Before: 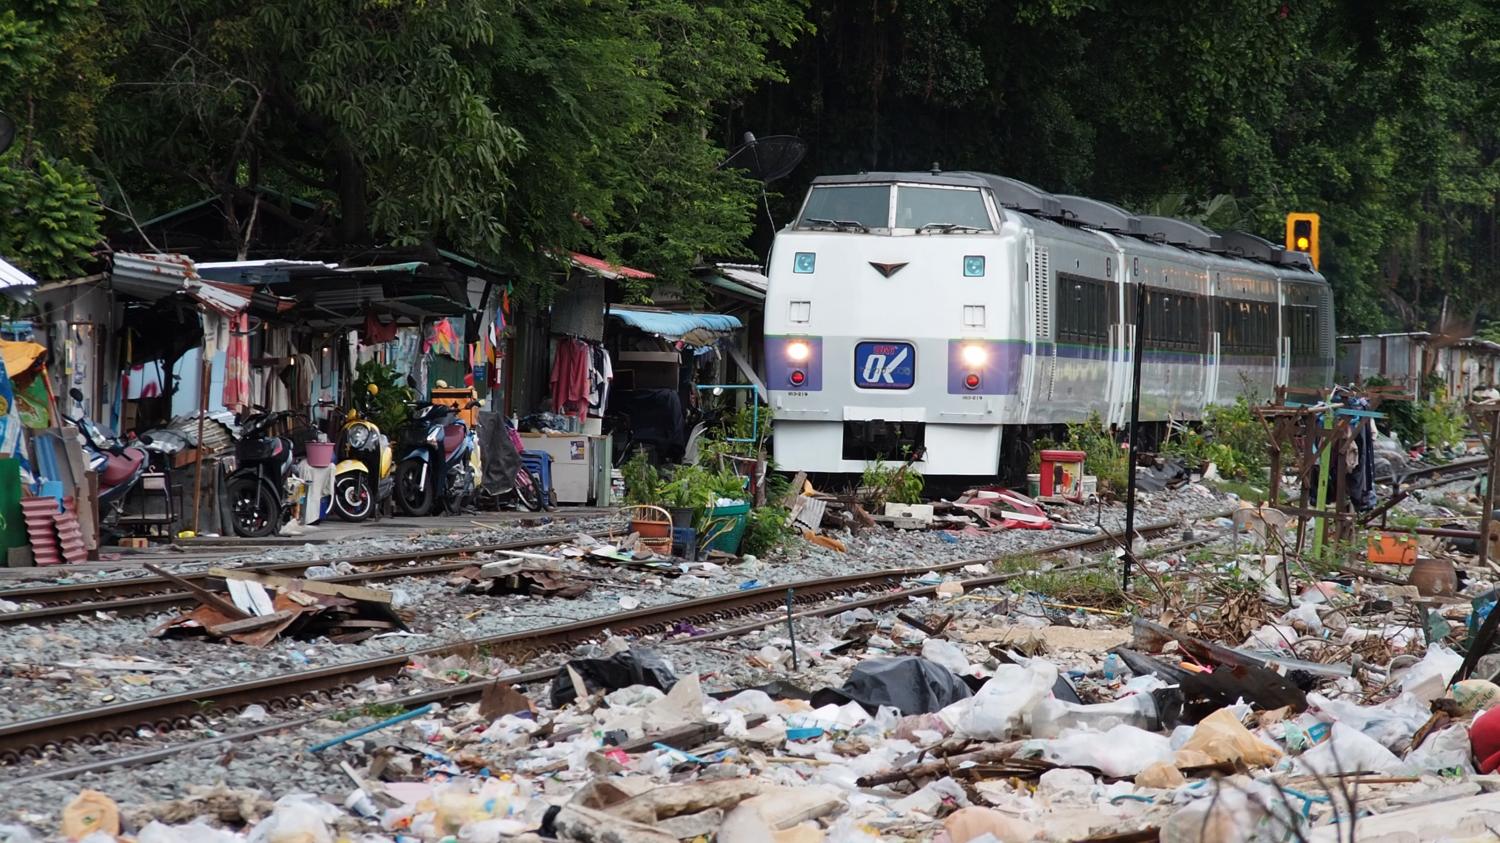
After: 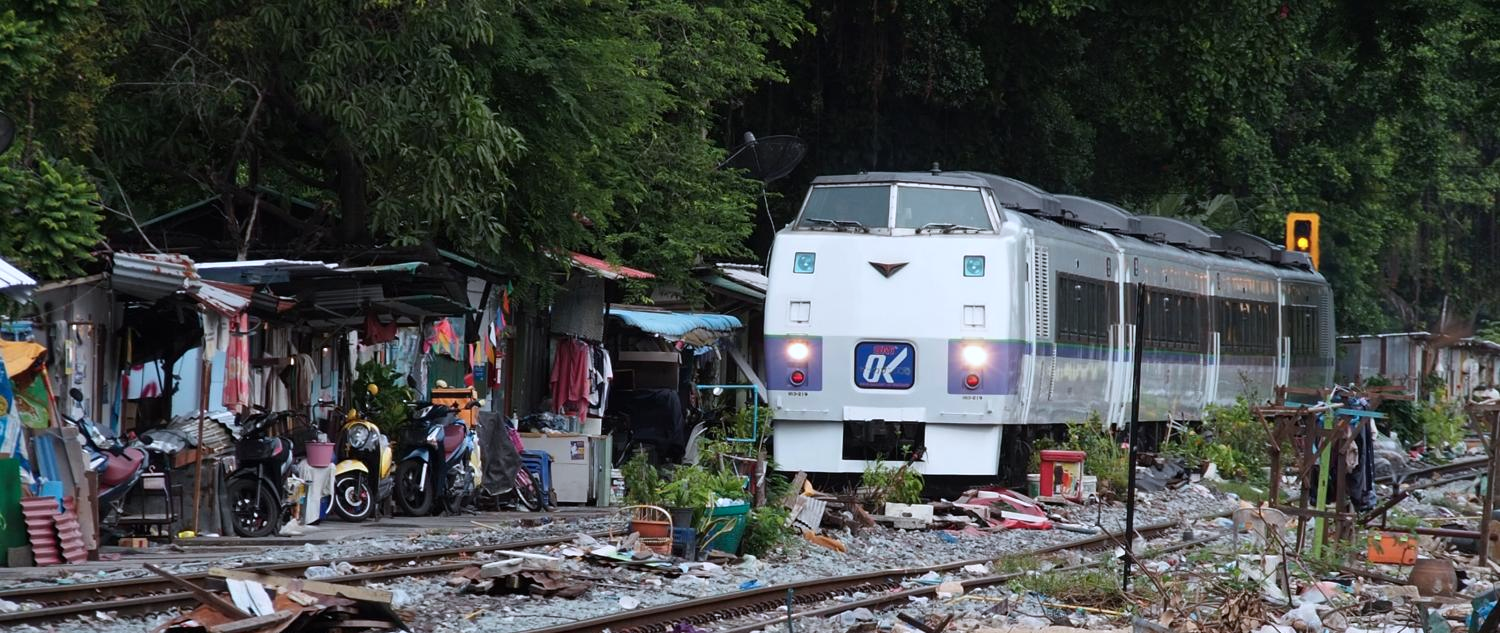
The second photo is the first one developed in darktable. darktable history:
color correction: highlights a* -0.85, highlights b* -8.7
vignetting: fall-off start 100.98%, brightness -0.373, saturation 0.012, width/height ratio 1.311
crop: bottom 24.865%
